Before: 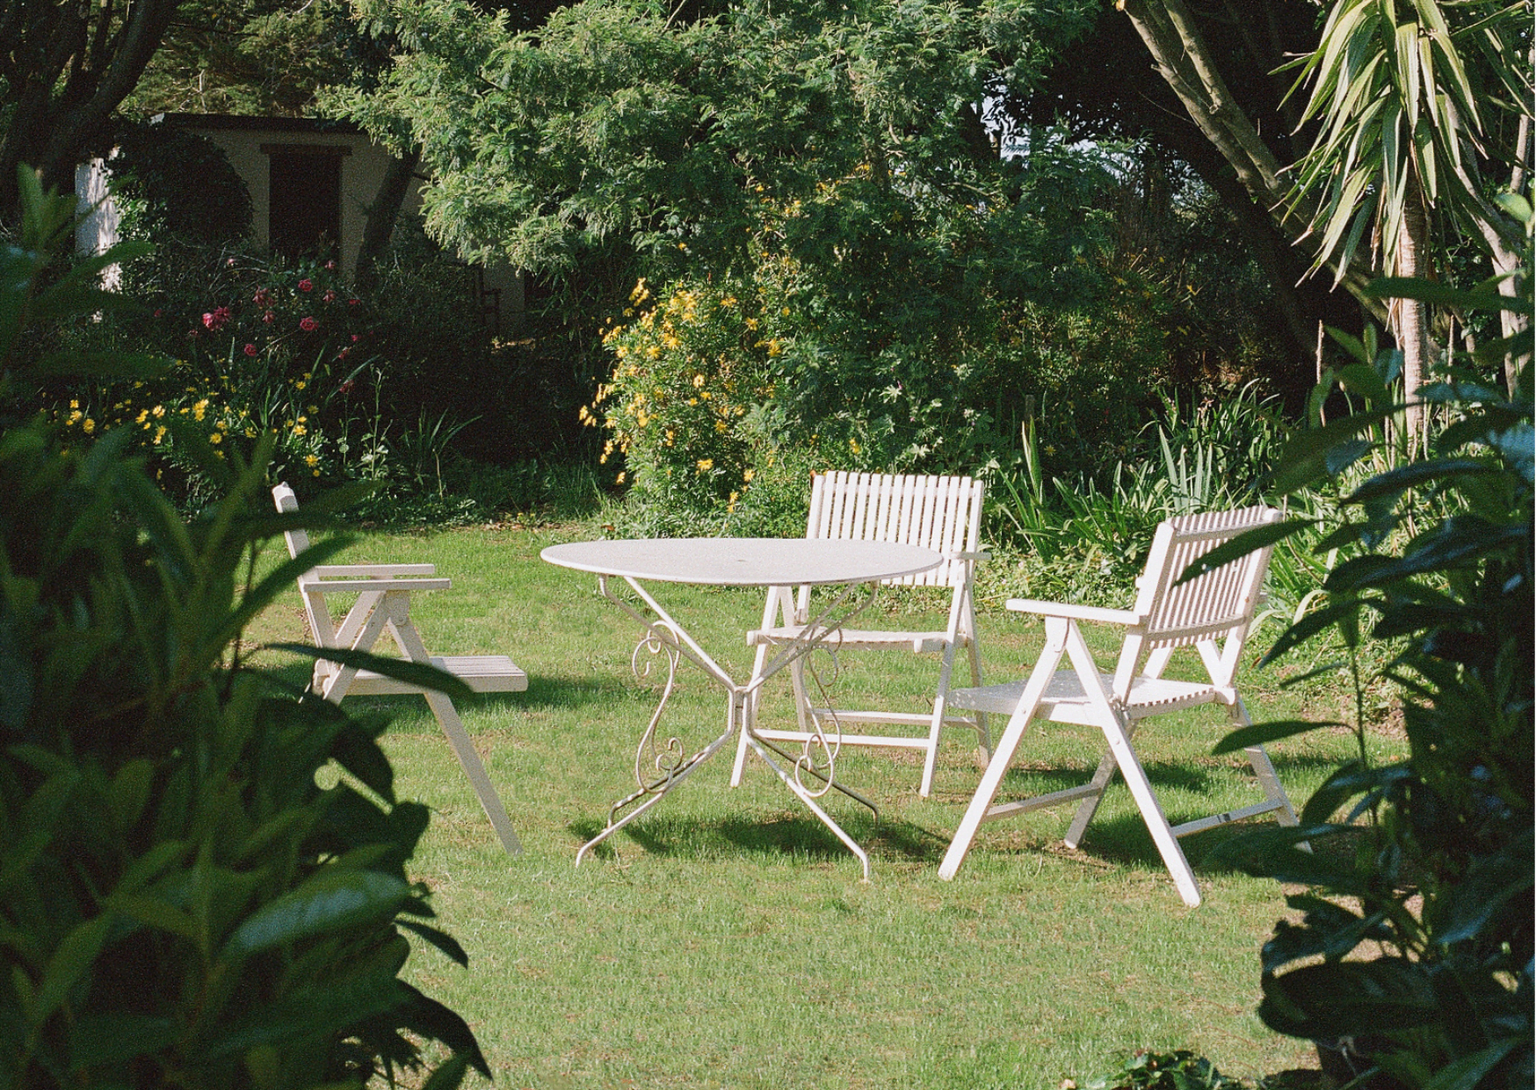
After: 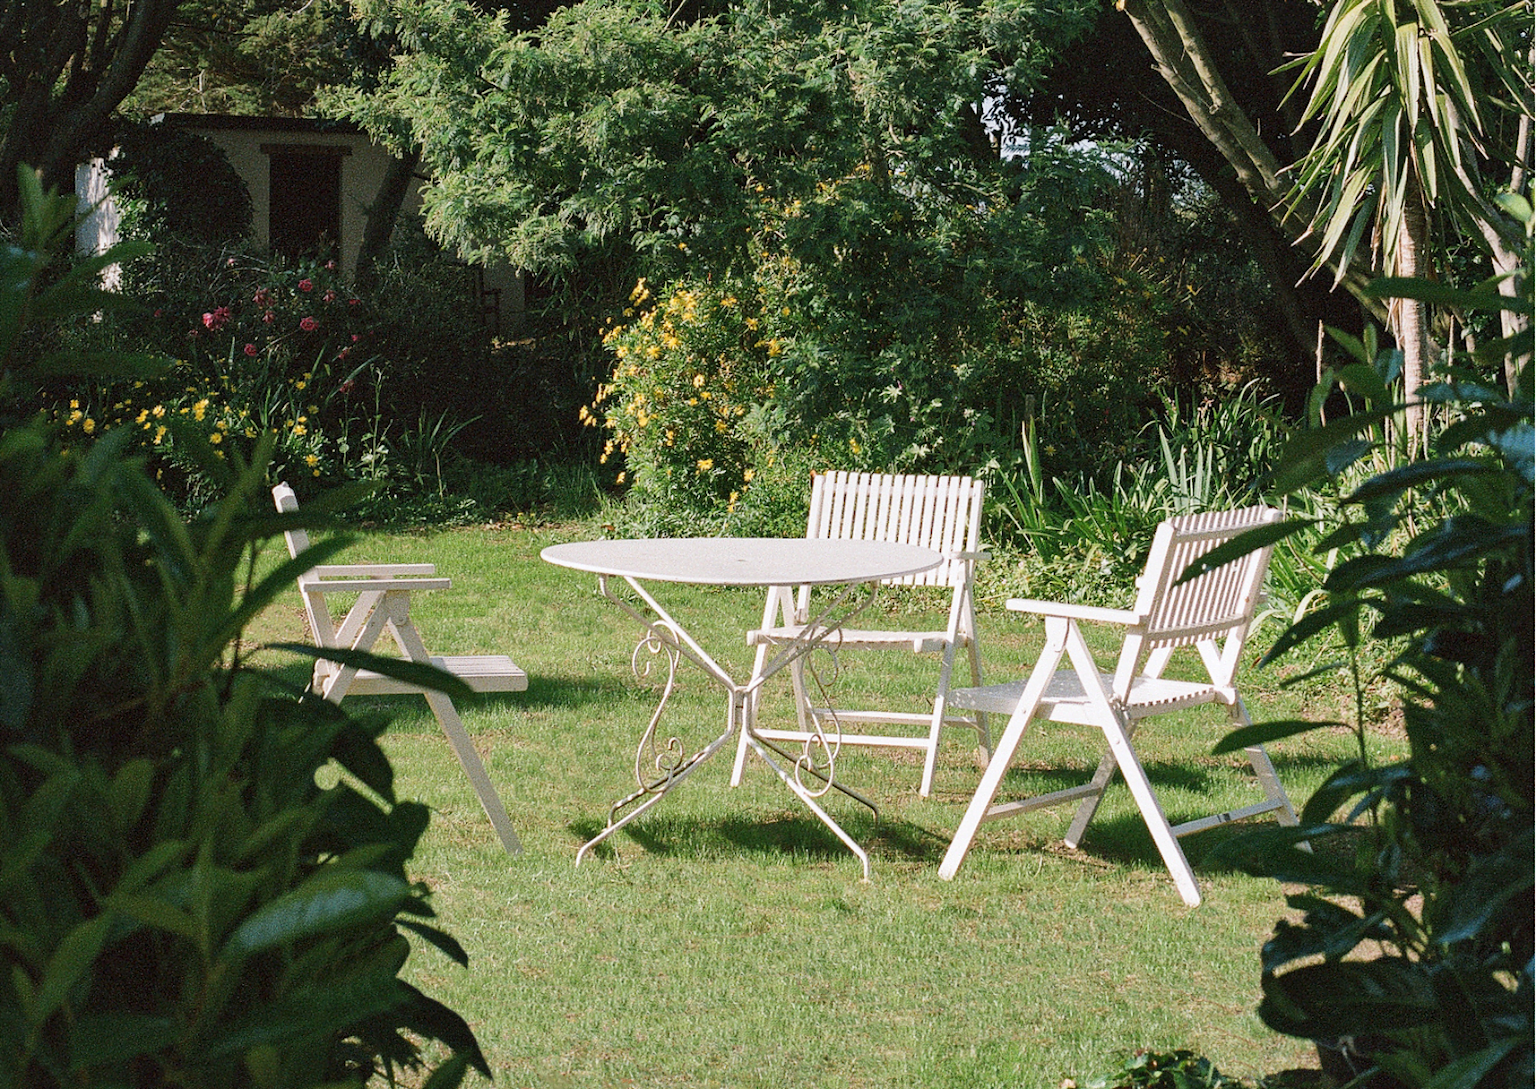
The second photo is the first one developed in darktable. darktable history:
local contrast: mode bilateral grid, contrast 19, coarseness 51, detail 128%, midtone range 0.2
